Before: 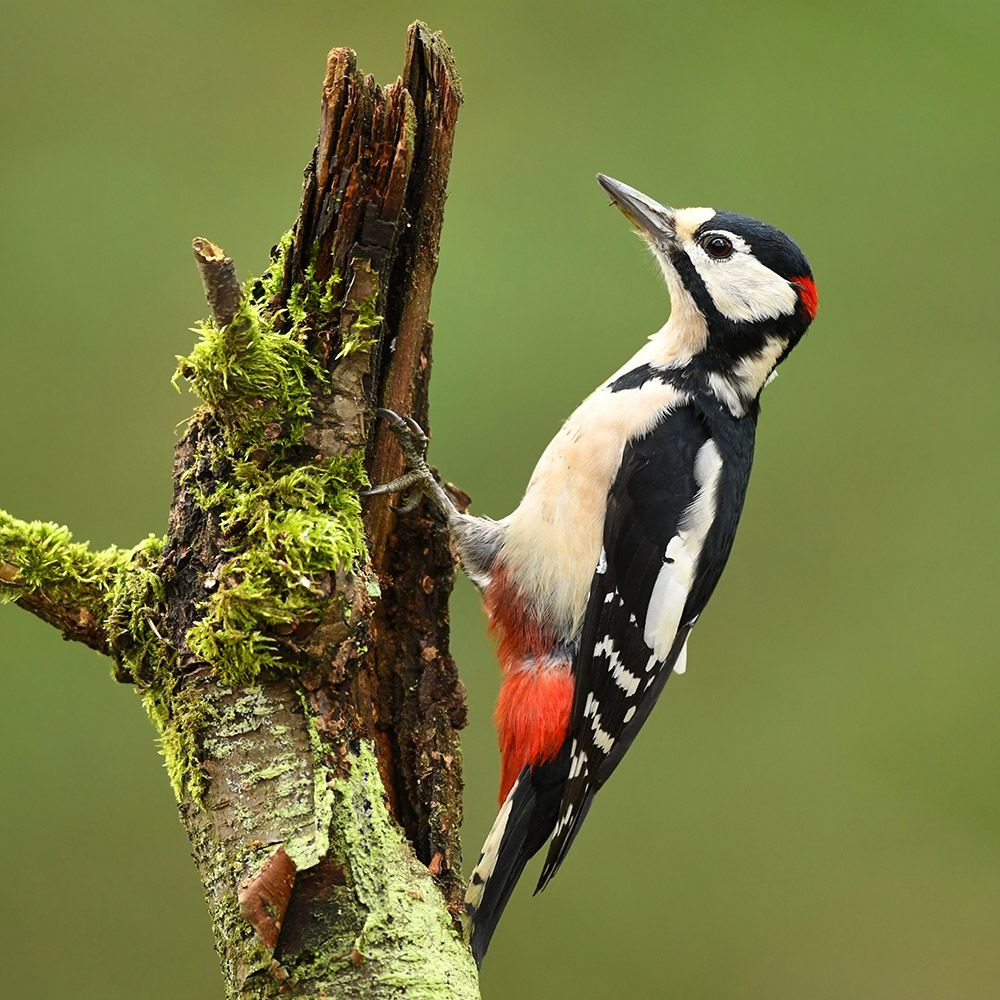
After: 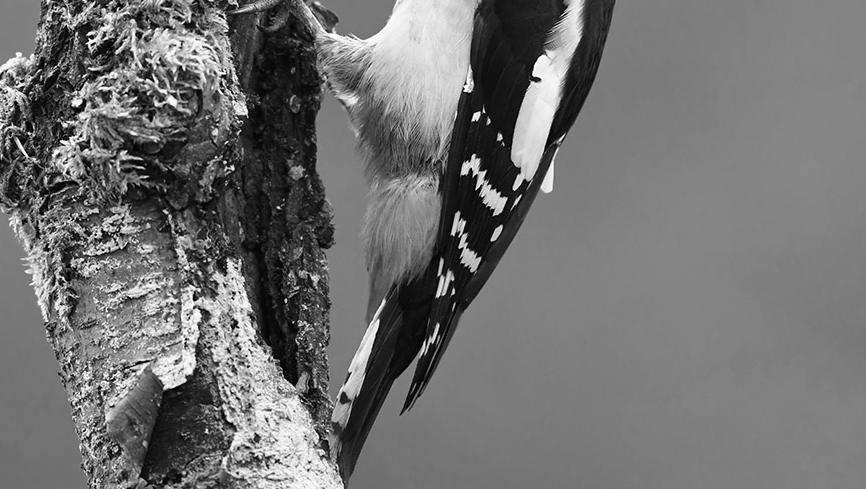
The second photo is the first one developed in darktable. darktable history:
white balance: emerald 1
monochrome: on, module defaults
crop and rotate: left 13.306%, top 48.129%, bottom 2.928%
